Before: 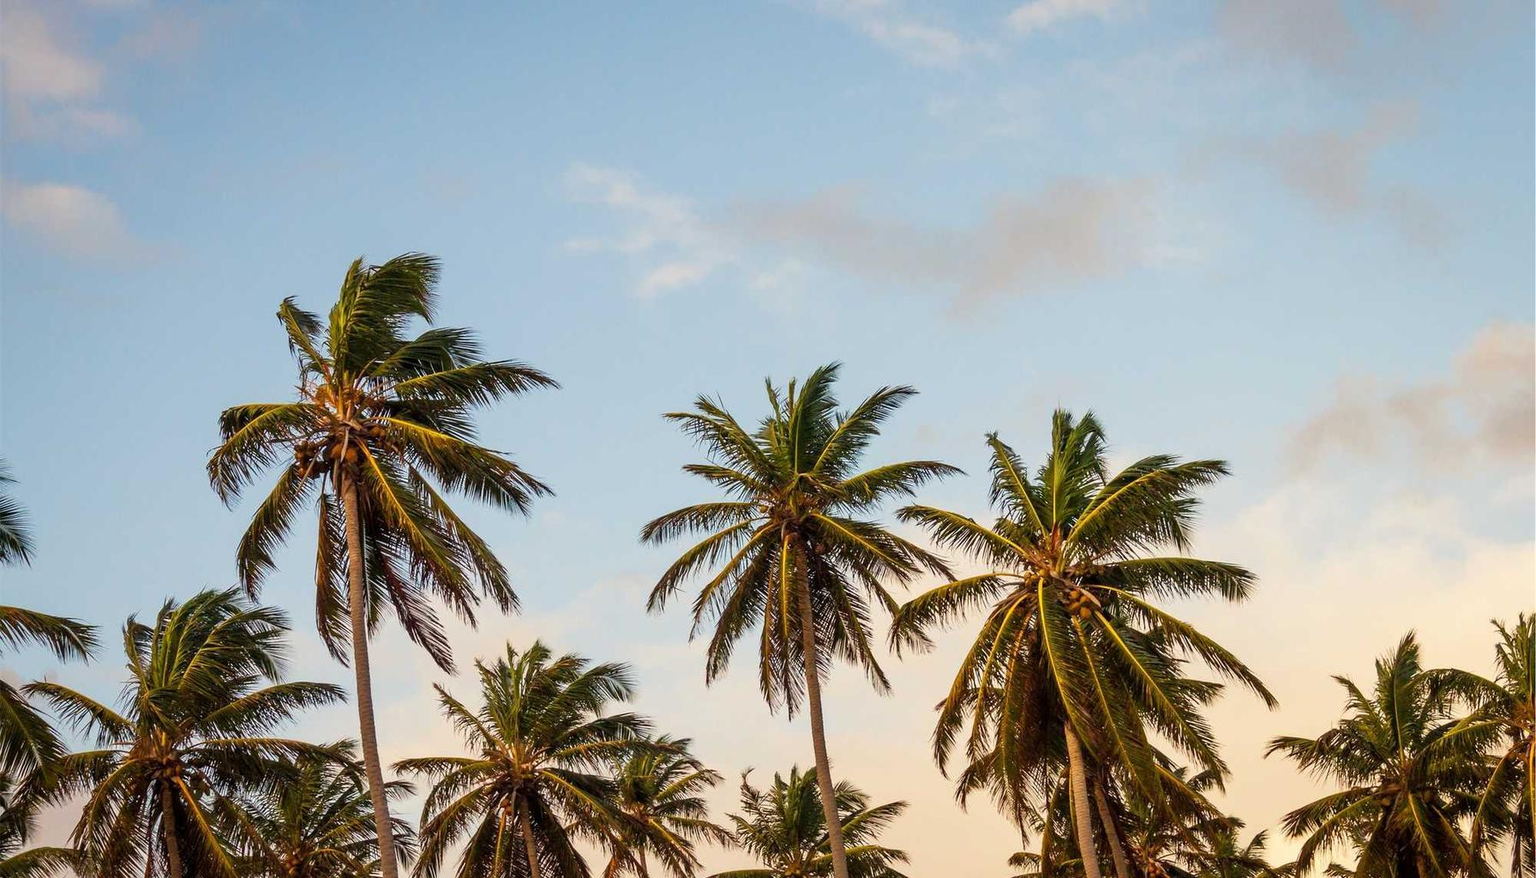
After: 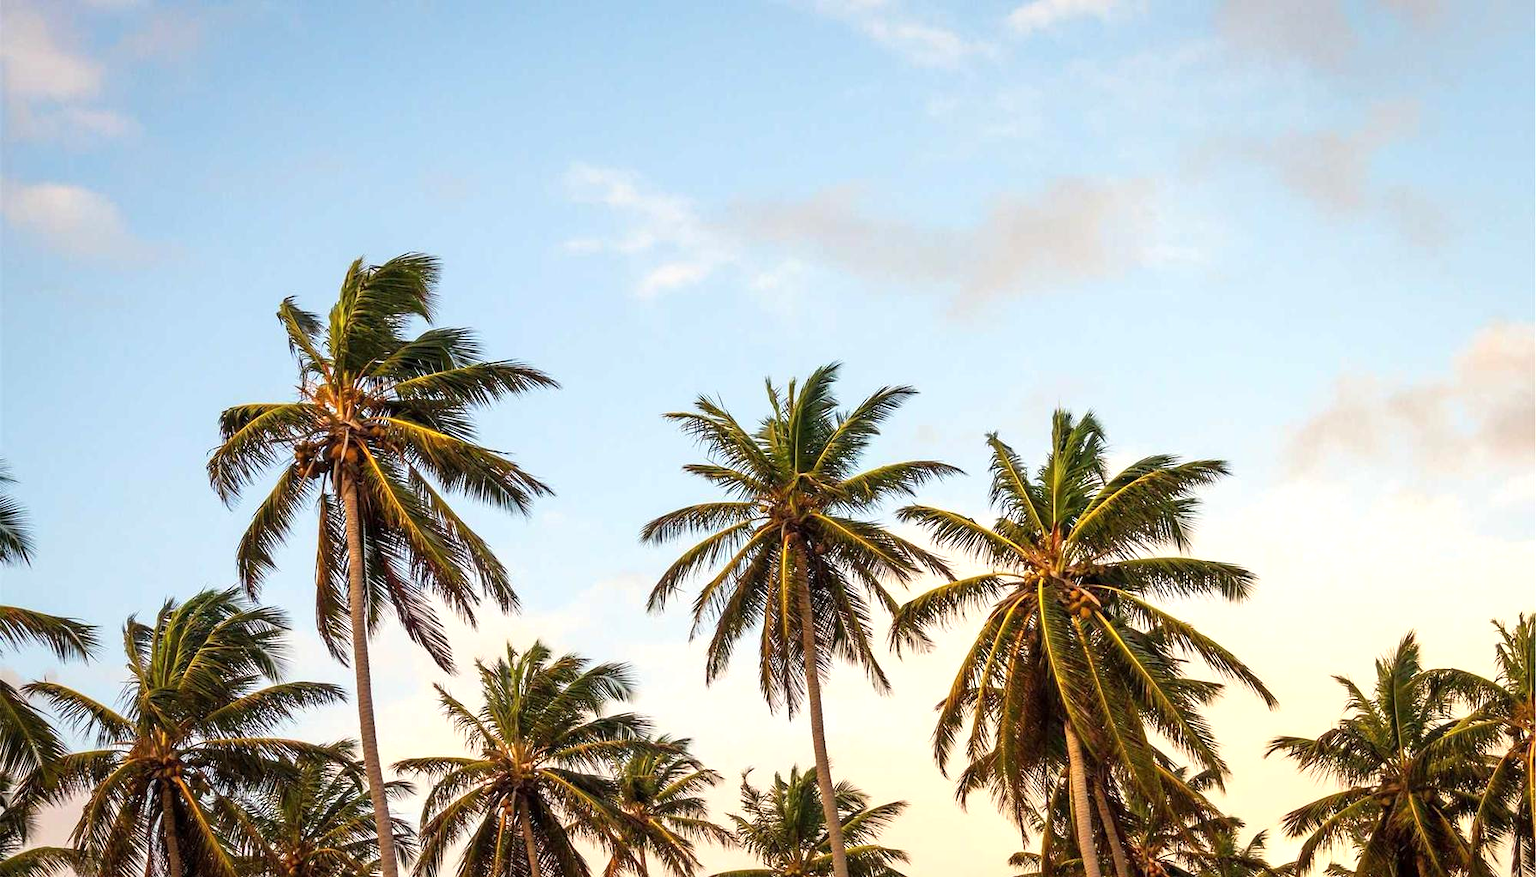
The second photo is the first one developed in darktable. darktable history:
exposure: exposure 0.515 EV, compensate highlight preservation false
white balance: red 1, blue 1
